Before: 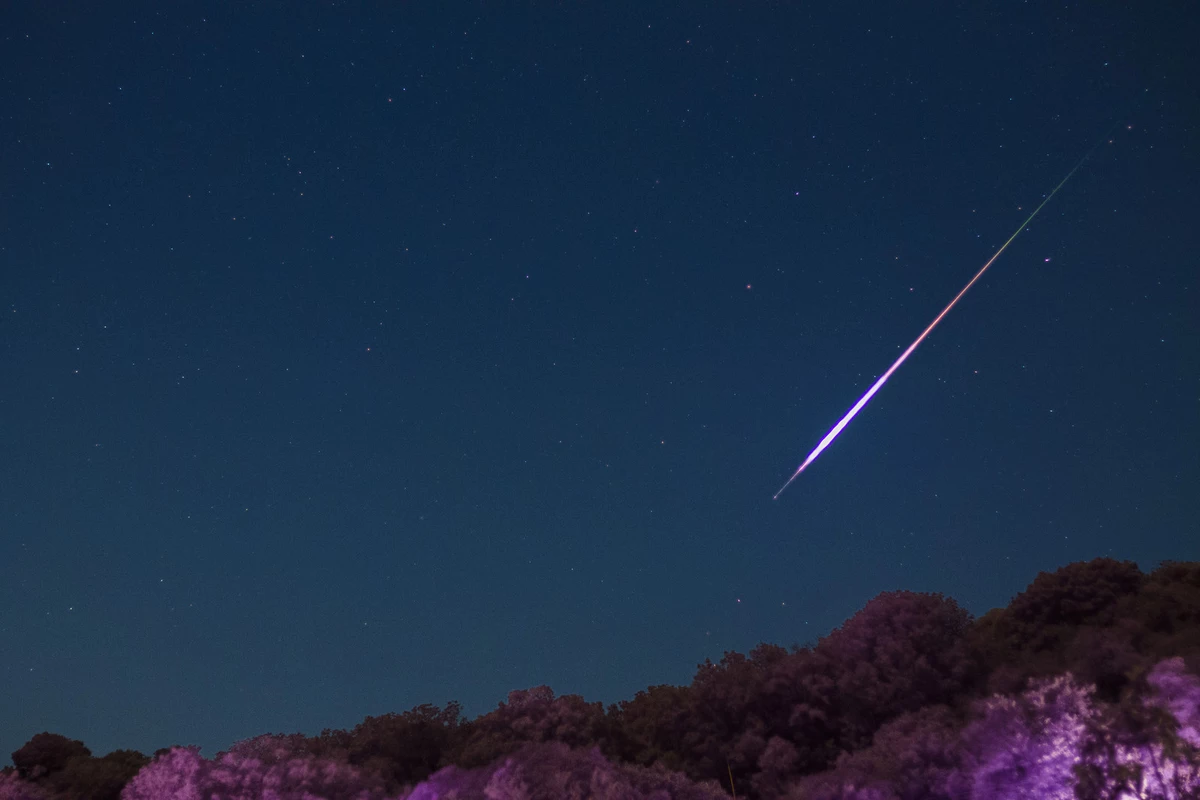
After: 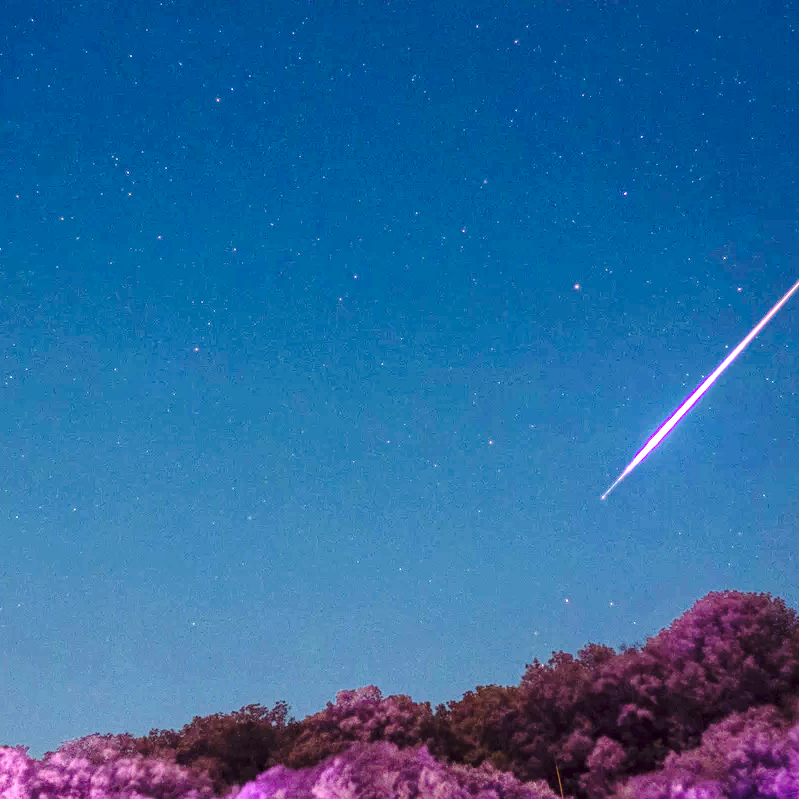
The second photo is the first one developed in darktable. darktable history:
exposure: black level correction 0, exposure 1.448 EV, compensate highlight preservation false
crop and rotate: left 14.396%, right 18.973%
local contrast: on, module defaults
contrast equalizer: octaves 7, y [[0.515 ×6], [0.507 ×6], [0.425 ×6], [0 ×6], [0 ×6]], mix 0.169
base curve: curves: ch0 [(0, 0) (0.032, 0.037) (0.105, 0.228) (0.435, 0.76) (0.856, 0.983) (1, 1)], preserve colors none
